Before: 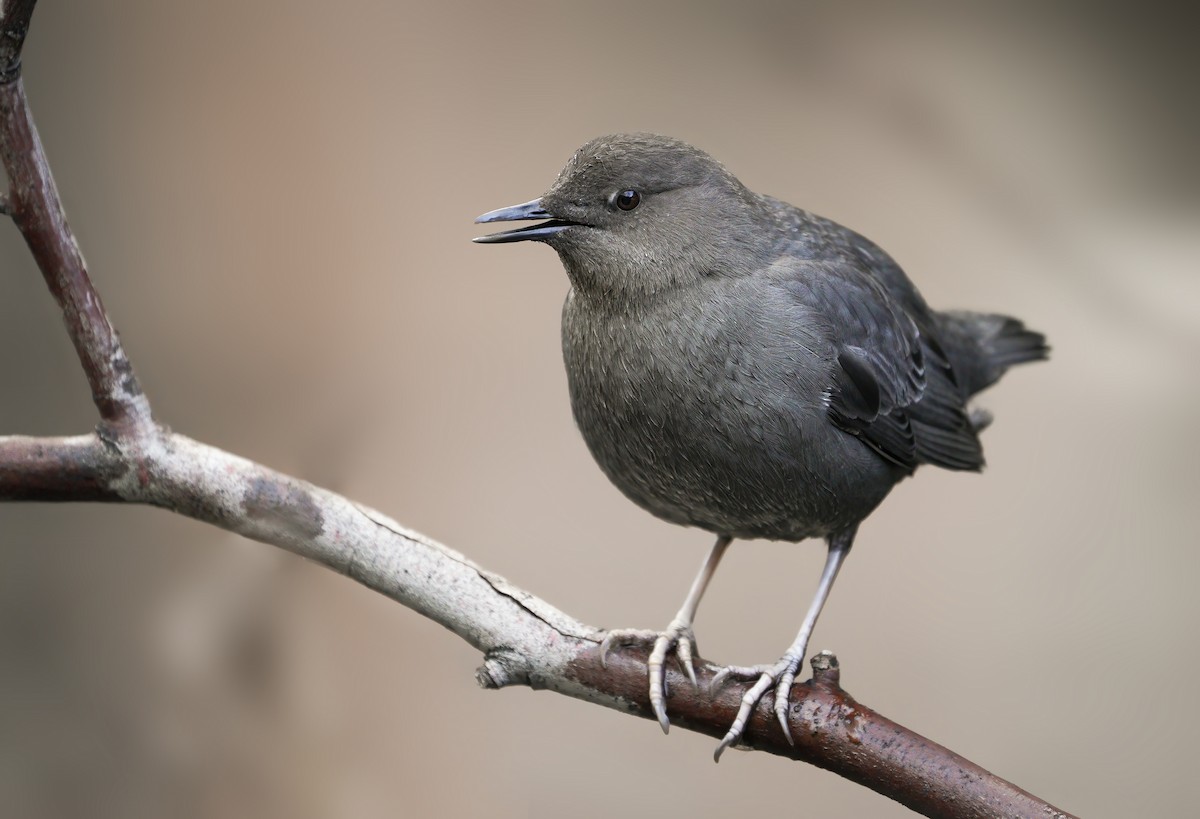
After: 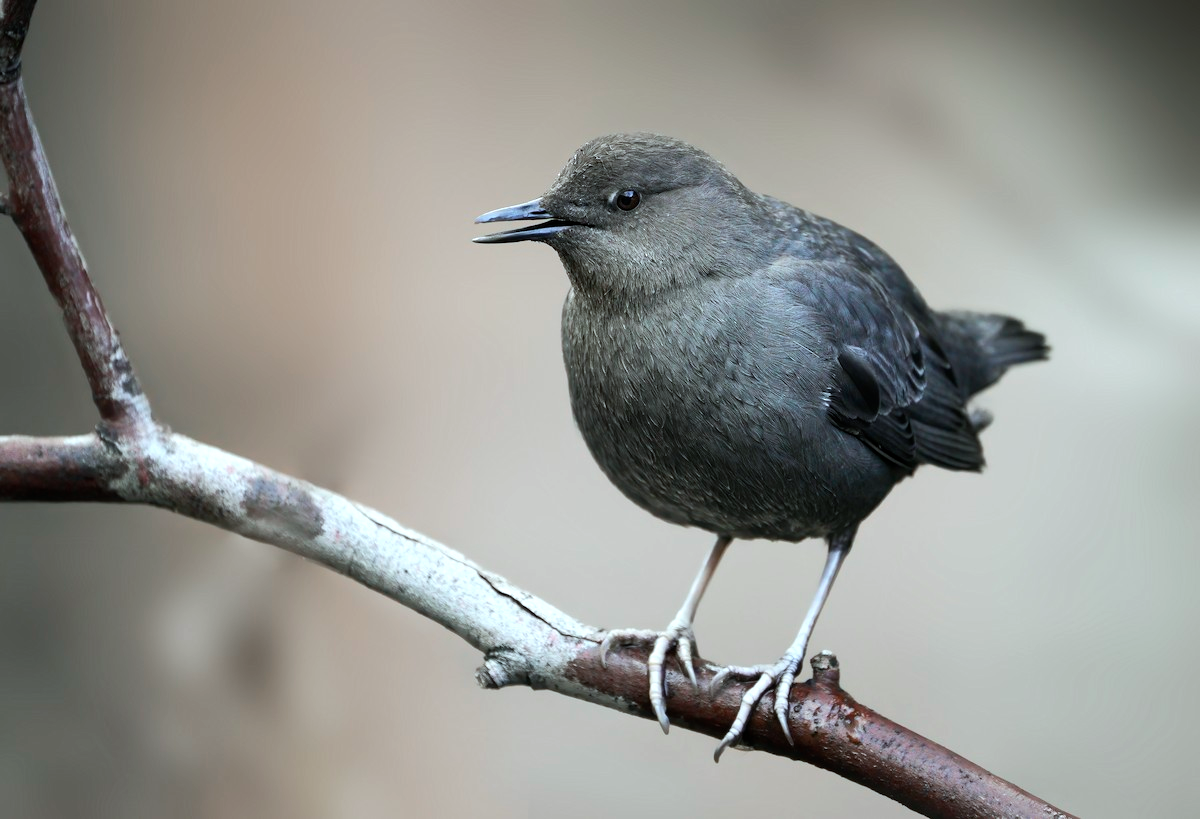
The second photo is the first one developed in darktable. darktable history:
white balance: red 0.925, blue 1.046
tone equalizer: -8 EV -0.417 EV, -7 EV -0.389 EV, -6 EV -0.333 EV, -5 EV -0.222 EV, -3 EV 0.222 EV, -2 EV 0.333 EV, -1 EV 0.389 EV, +0 EV 0.417 EV, edges refinement/feathering 500, mask exposure compensation -1.57 EV, preserve details no
